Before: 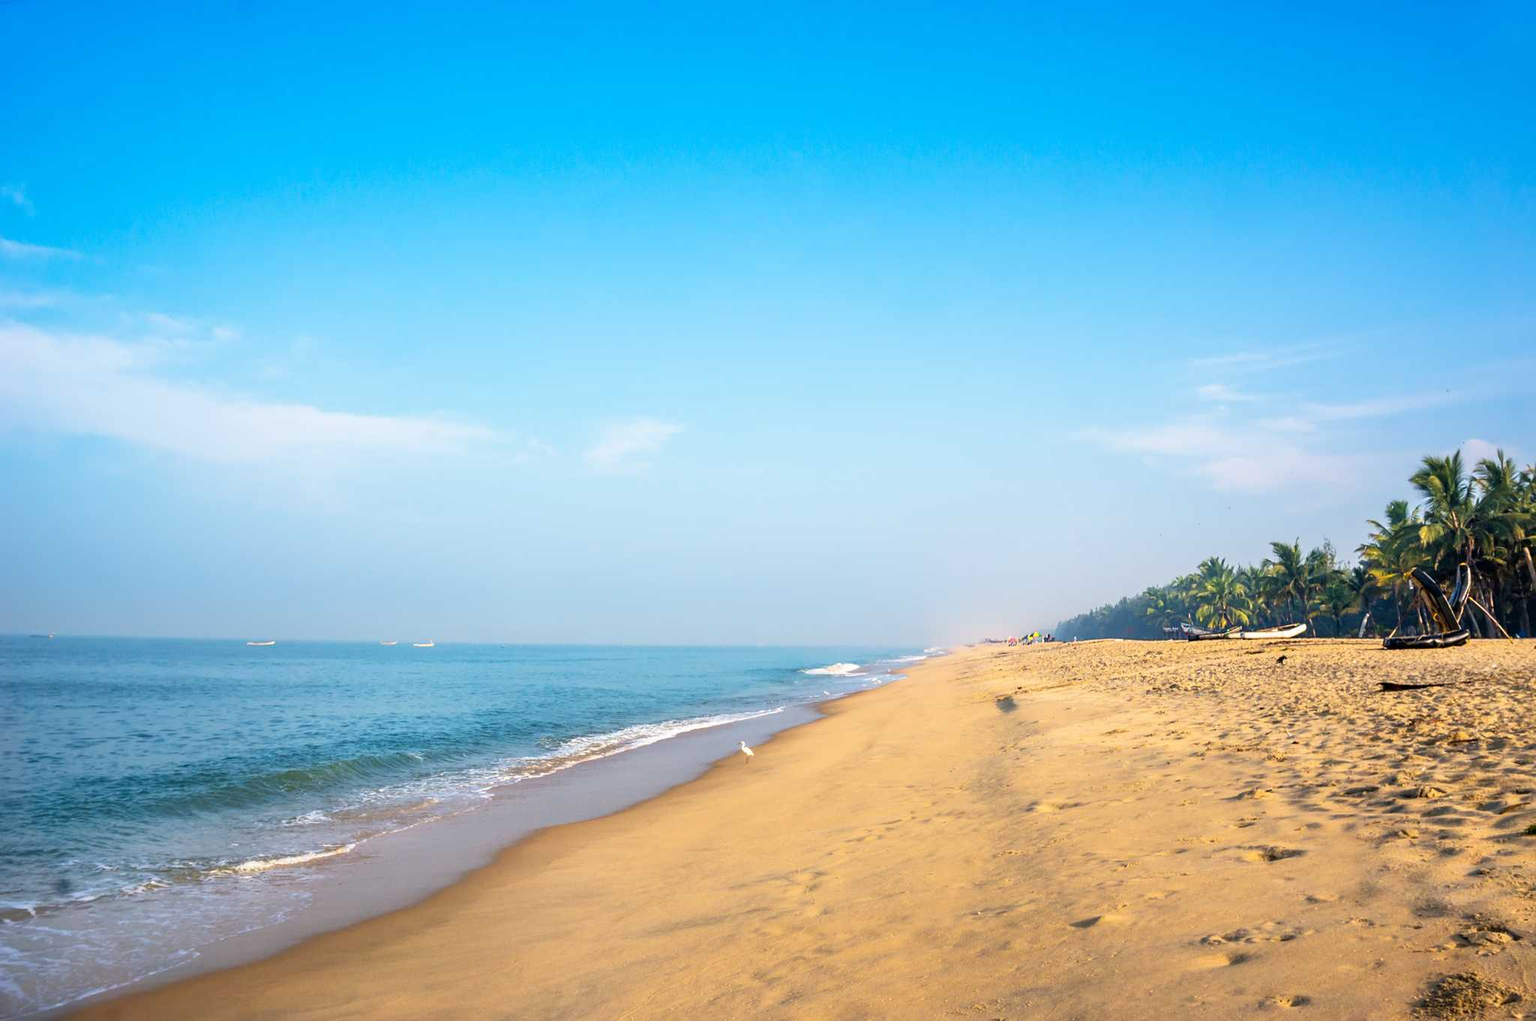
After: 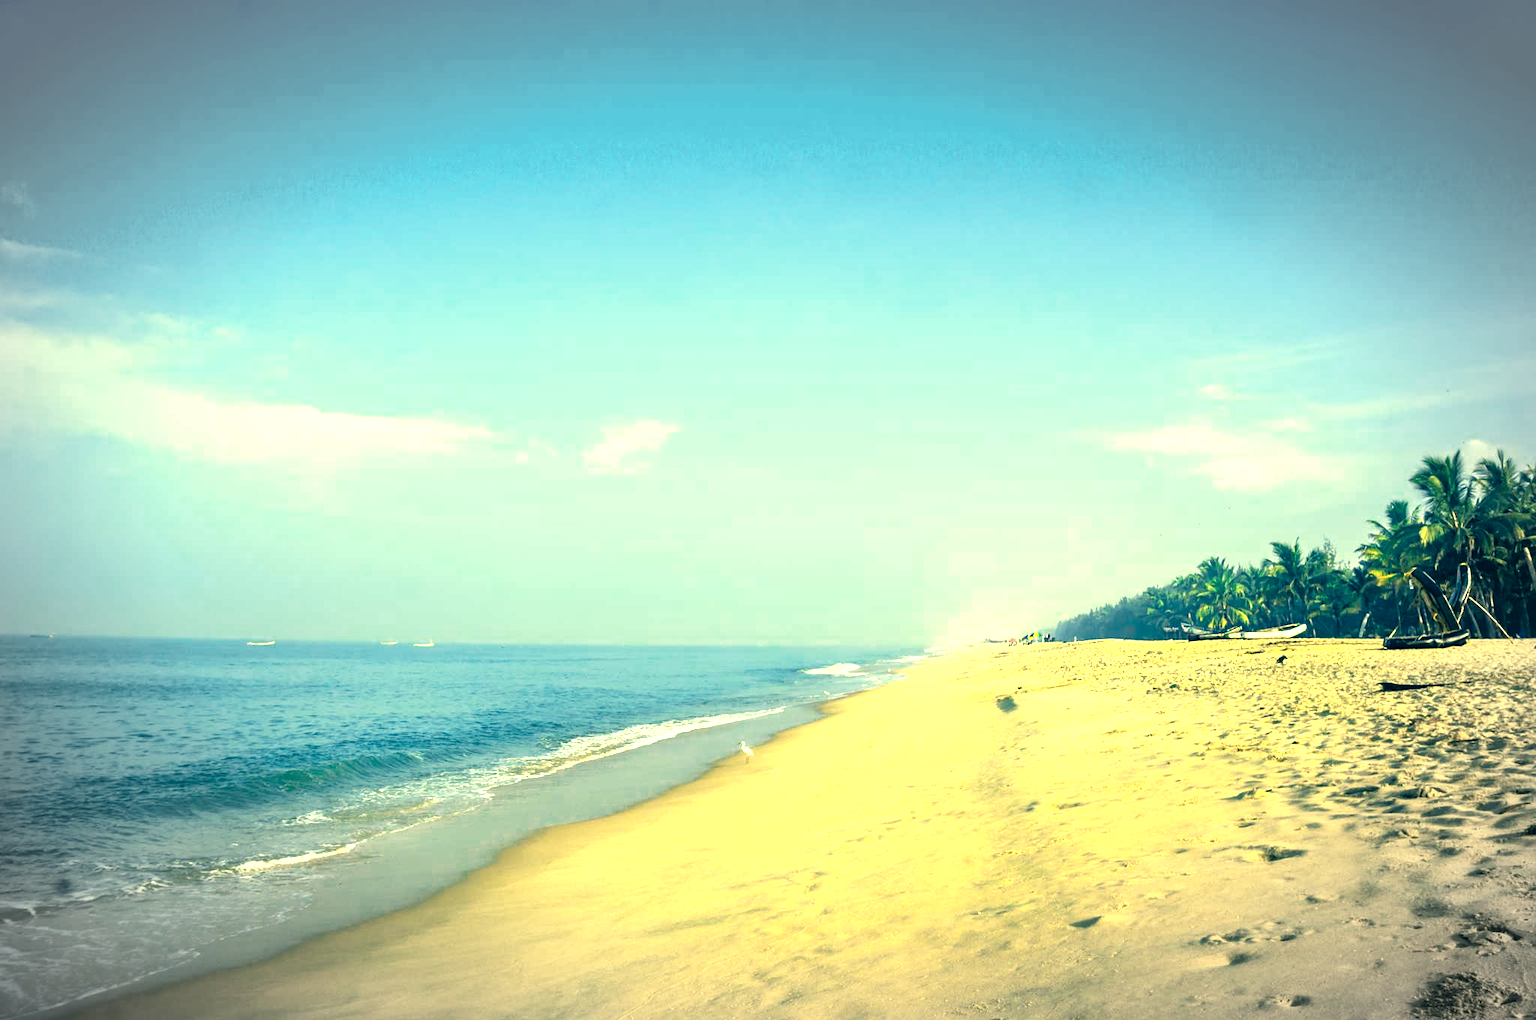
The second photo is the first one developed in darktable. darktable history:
color zones: curves: ch0 [(0, 0.5) (0.125, 0.4) (0.25, 0.5) (0.375, 0.4) (0.5, 0.4) (0.625, 0.35) (0.75, 0.35) (0.875, 0.5)]; ch1 [(0, 0.35) (0.125, 0.45) (0.25, 0.35) (0.375, 0.35) (0.5, 0.35) (0.625, 0.35) (0.75, 0.45) (0.875, 0.35)]; ch2 [(0, 0.6) (0.125, 0.5) (0.25, 0.5) (0.375, 0.6) (0.5, 0.6) (0.625, 0.5) (0.75, 0.5) (0.875, 0.5)]
exposure: black level correction 0, exposure 1 EV, compensate highlight preservation false
vignetting: brightness -0.451, saturation -0.689, automatic ratio true
color correction: highlights a* -16.1, highlights b* 39.96, shadows a* -39.4, shadows b* -26.84
